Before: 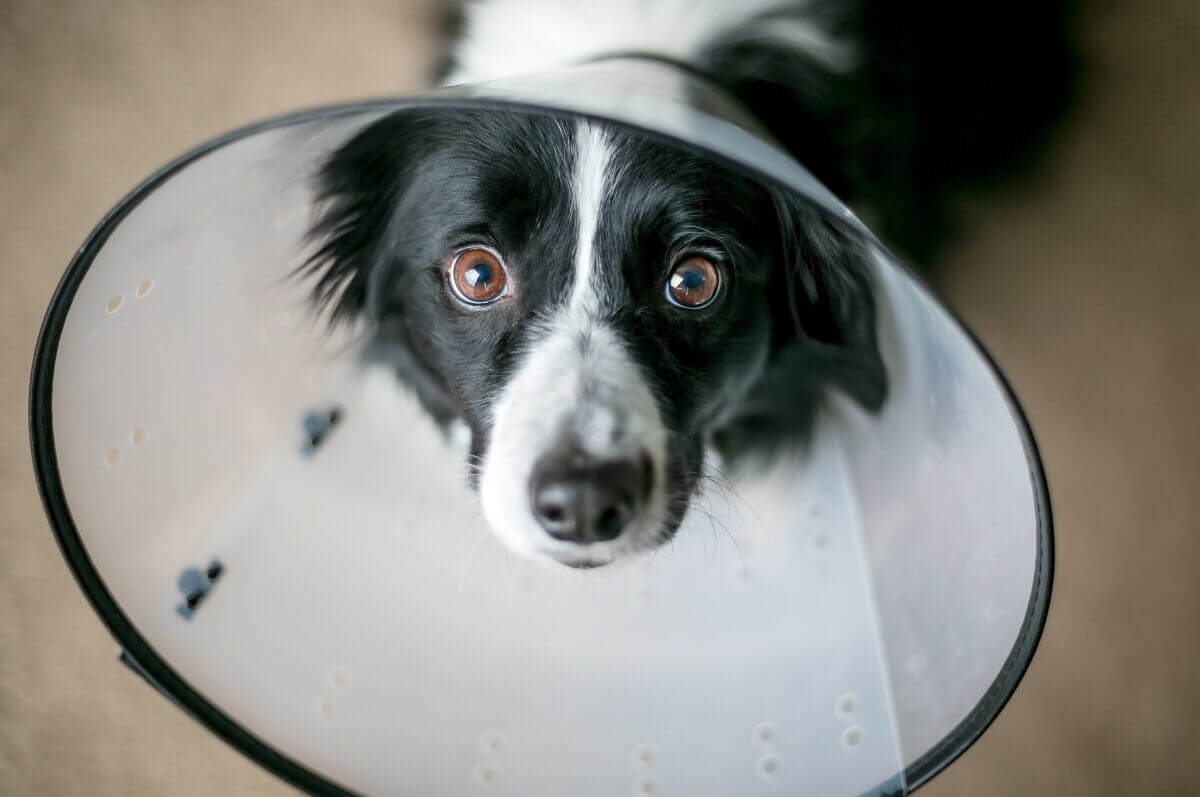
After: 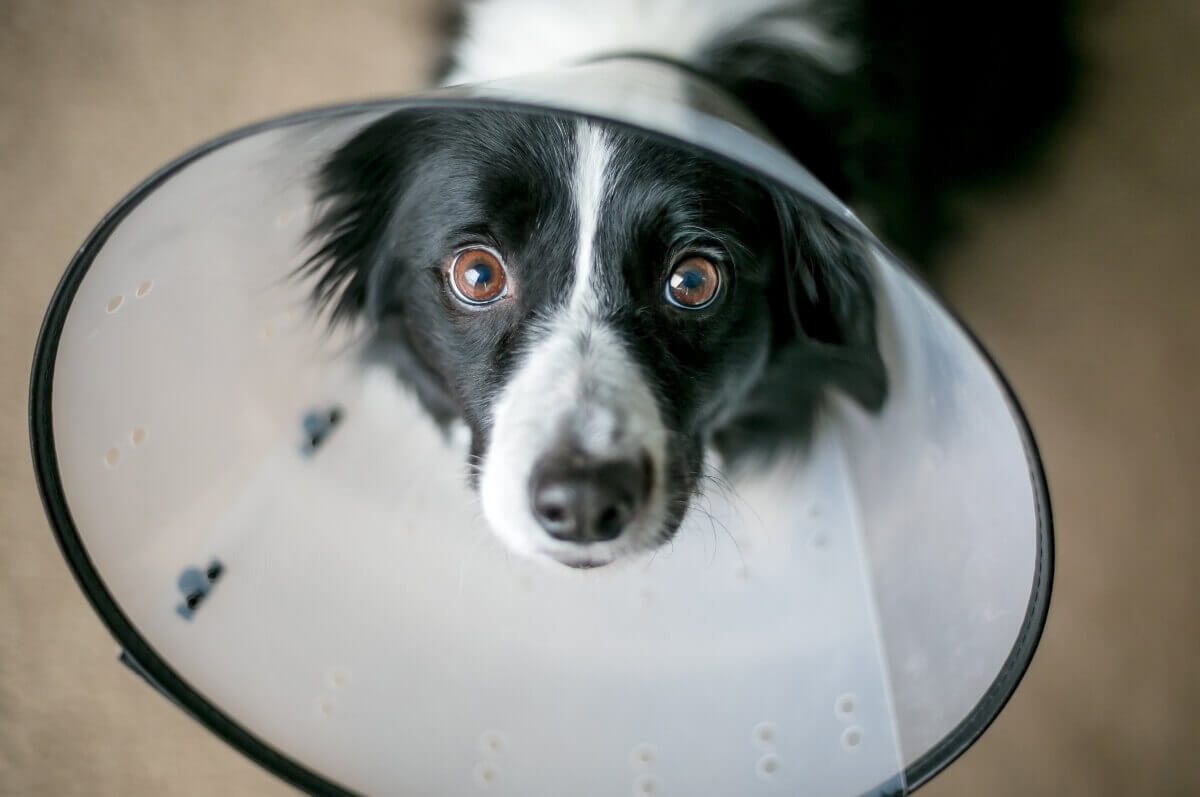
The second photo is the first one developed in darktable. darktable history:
shadows and highlights: shadows 25.56, highlights -23.11
